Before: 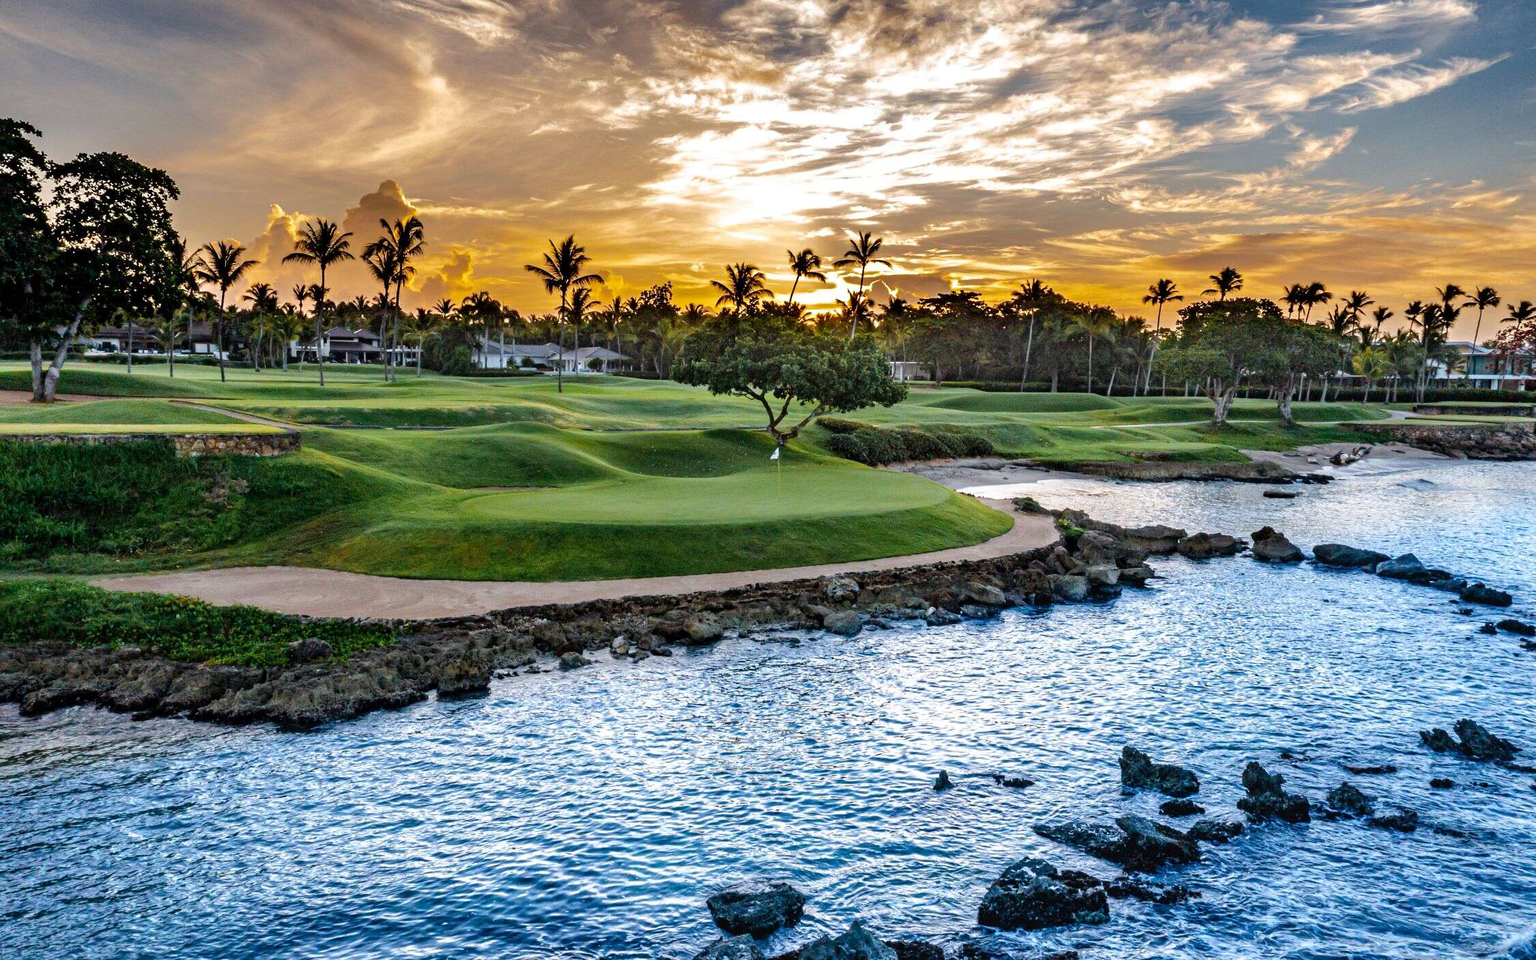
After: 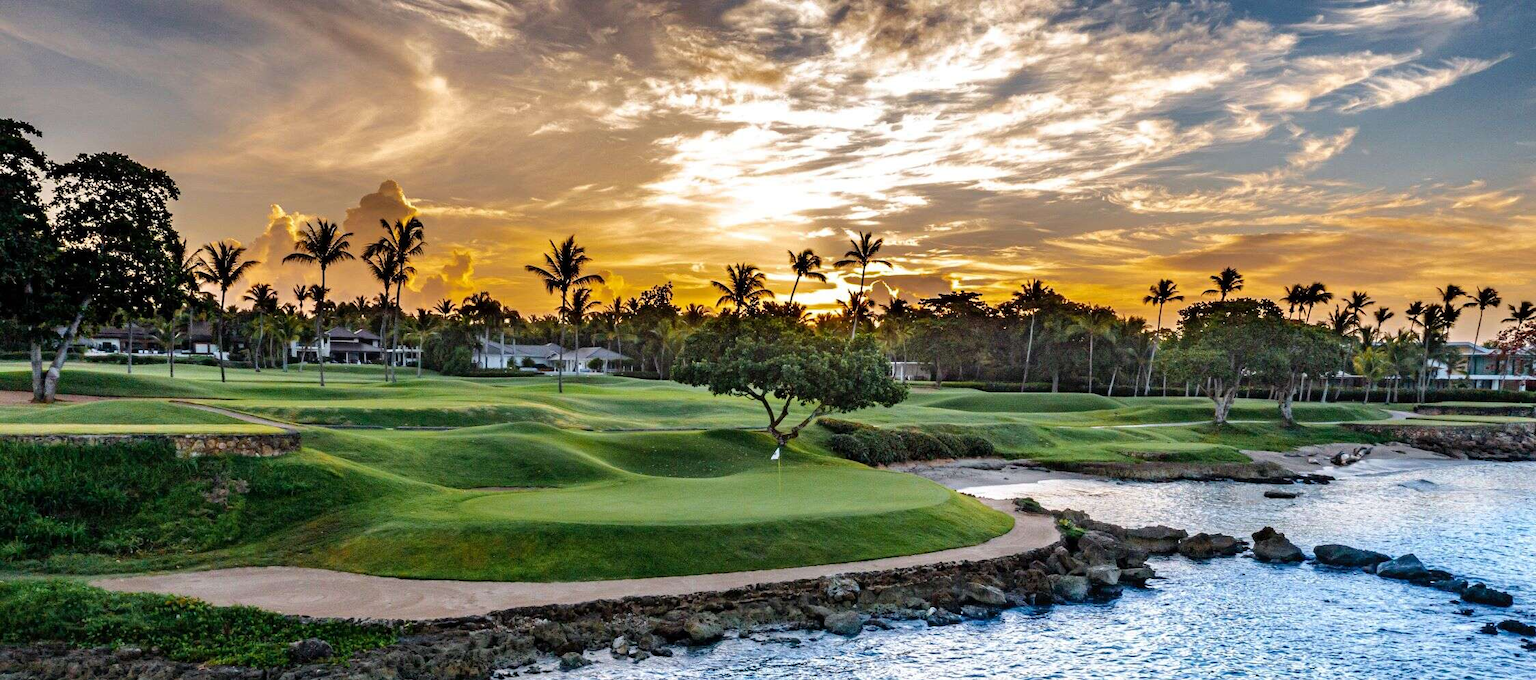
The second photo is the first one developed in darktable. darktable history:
crop: right 0%, bottom 29.118%
